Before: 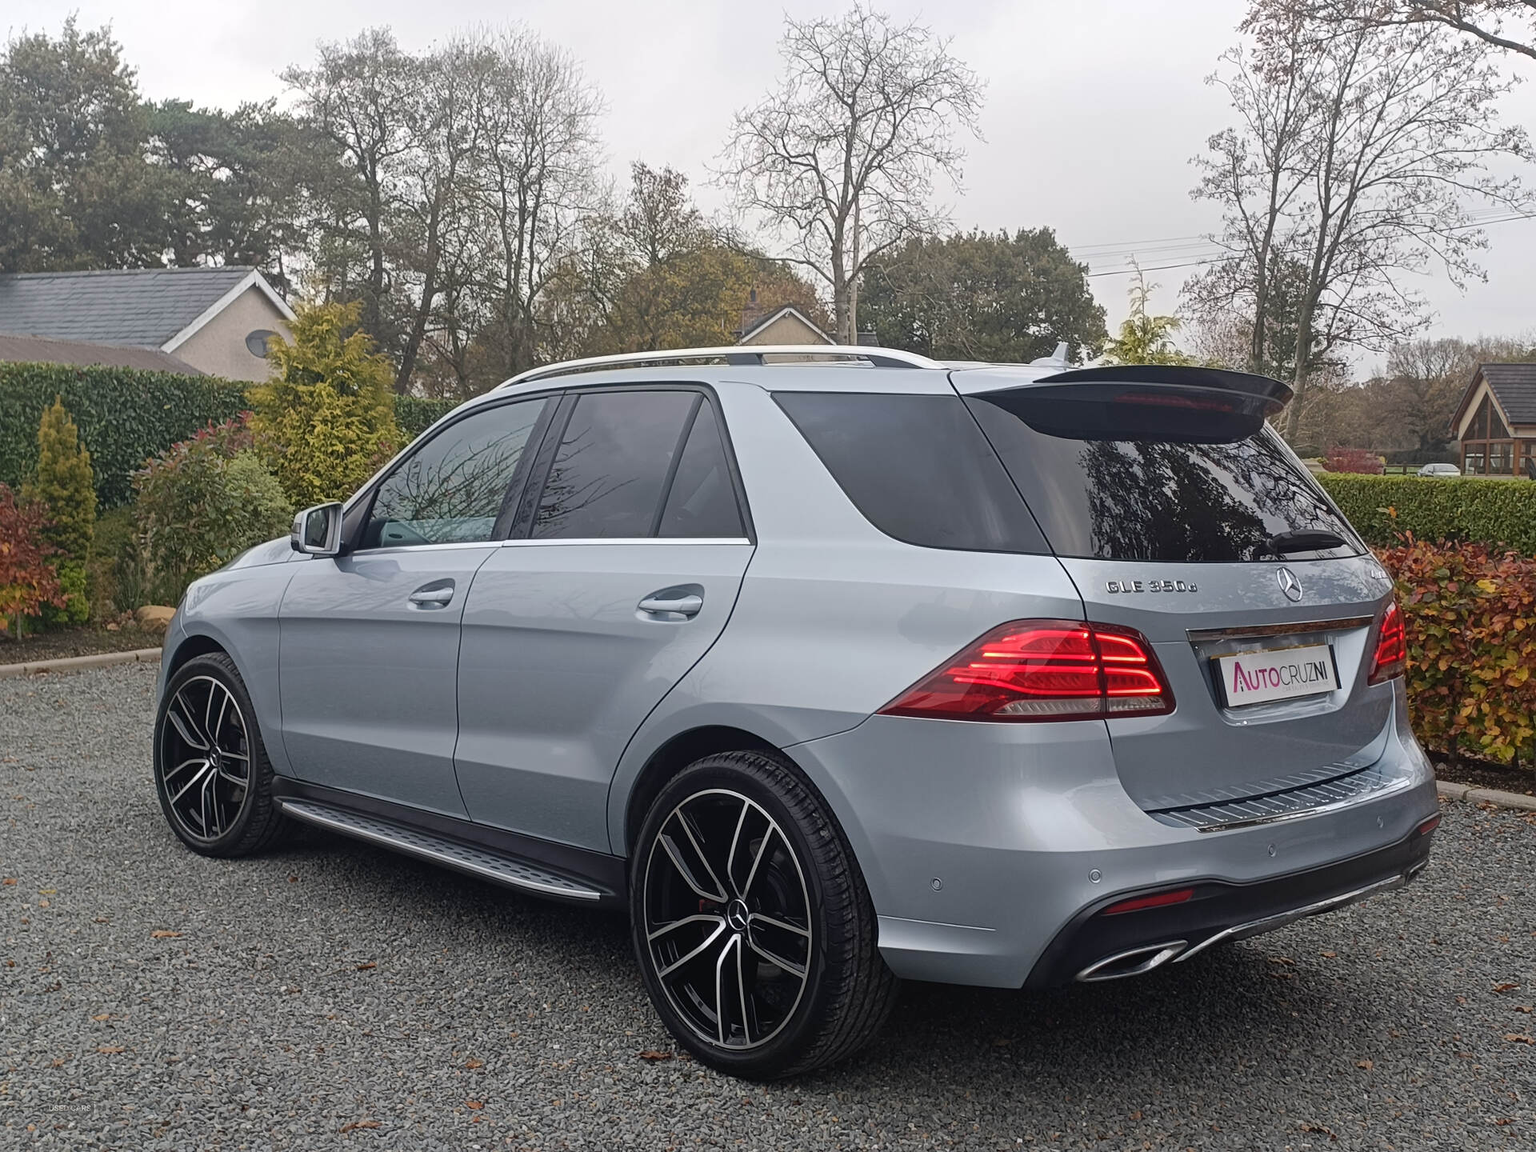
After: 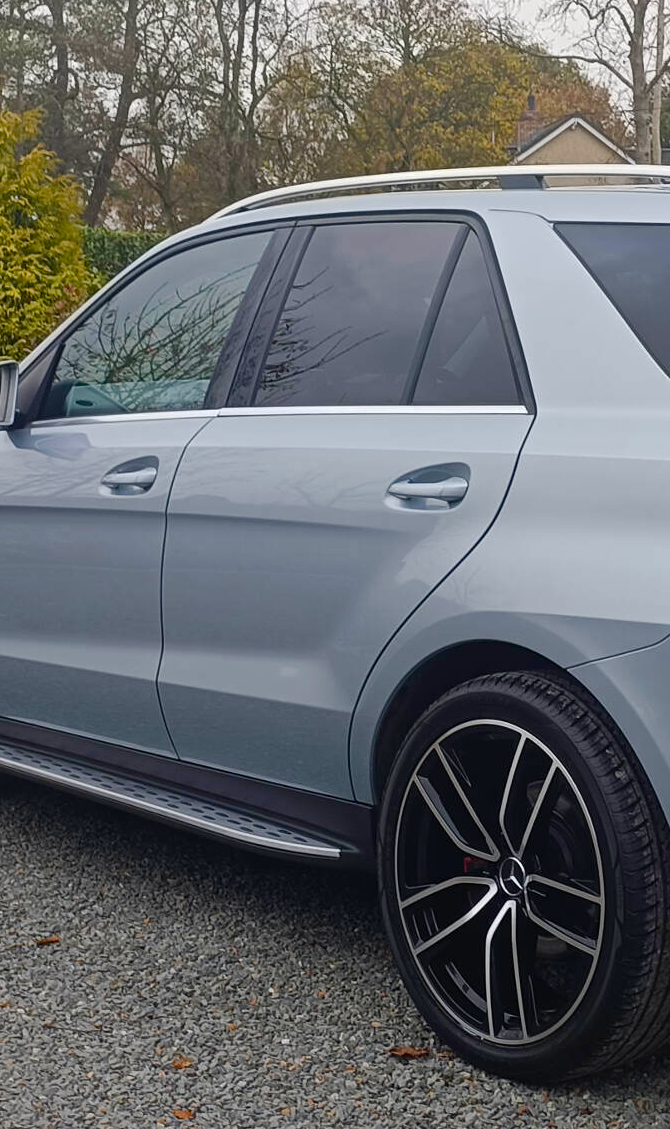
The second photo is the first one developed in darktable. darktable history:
color balance rgb: perceptual saturation grading › global saturation 35.038%, perceptual saturation grading › highlights -25.133%, perceptual saturation grading › shadows 49.416%
crop and rotate: left 21.384%, top 18.579%, right 43.699%, bottom 2.977%
